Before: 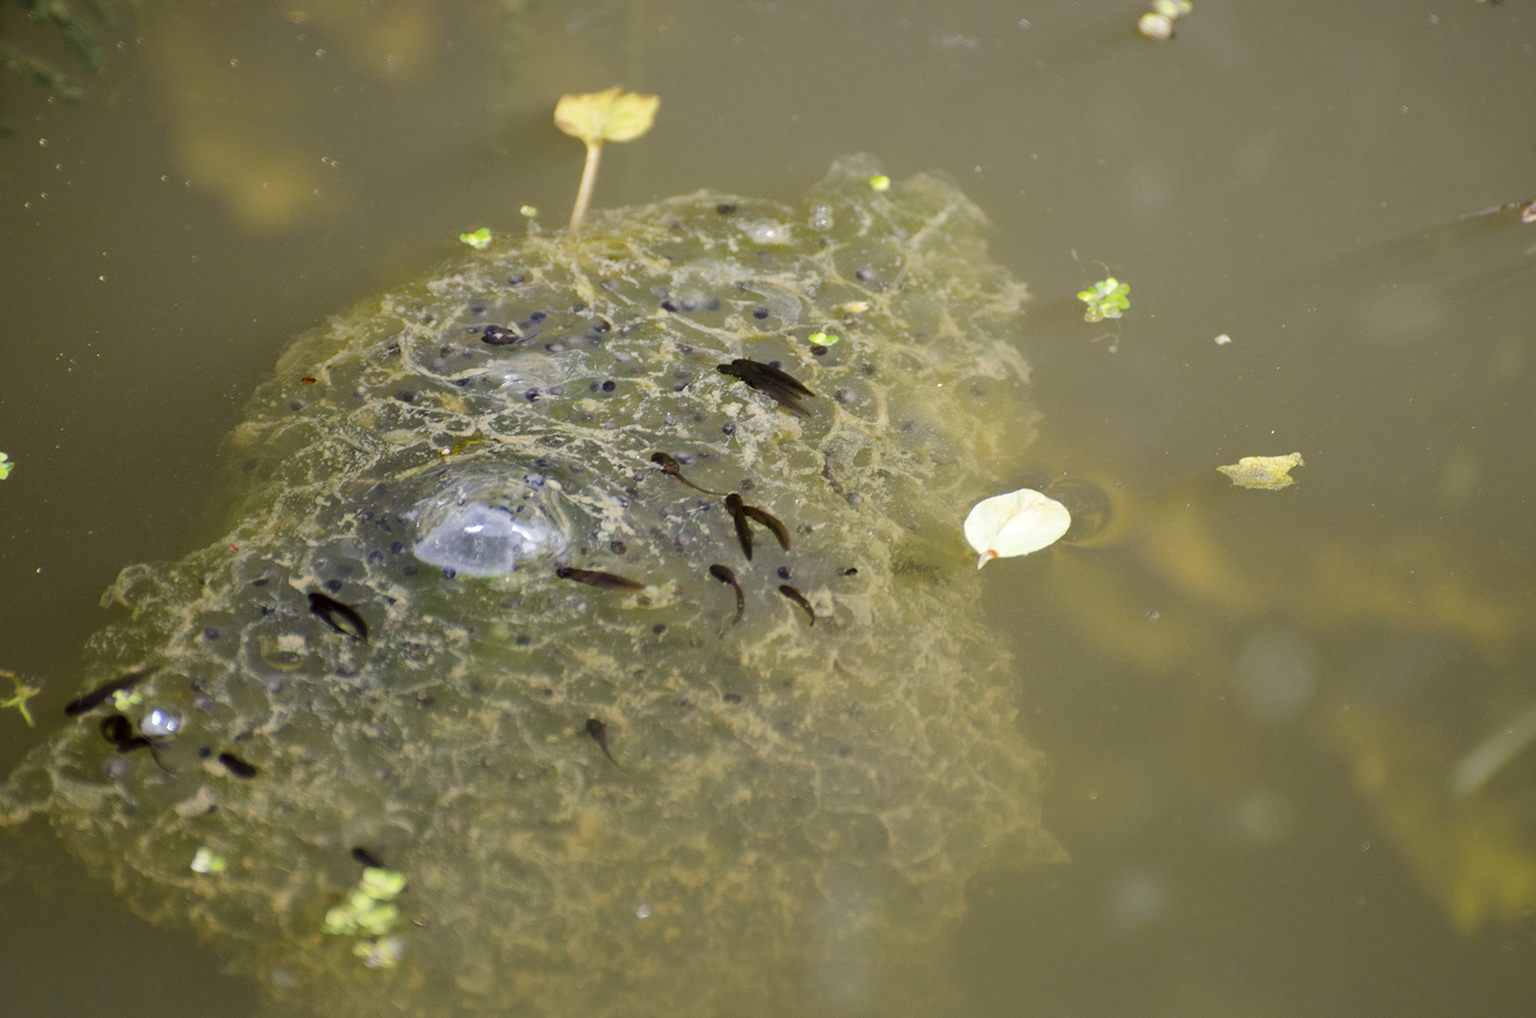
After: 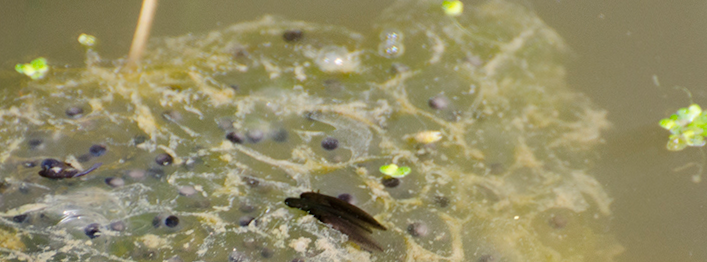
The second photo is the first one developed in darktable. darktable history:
rotate and perspective: rotation -0.45°, automatic cropping original format, crop left 0.008, crop right 0.992, crop top 0.012, crop bottom 0.988
crop: left 28.64%, top 16.832%, right 26.637%, bottom 58.055%
